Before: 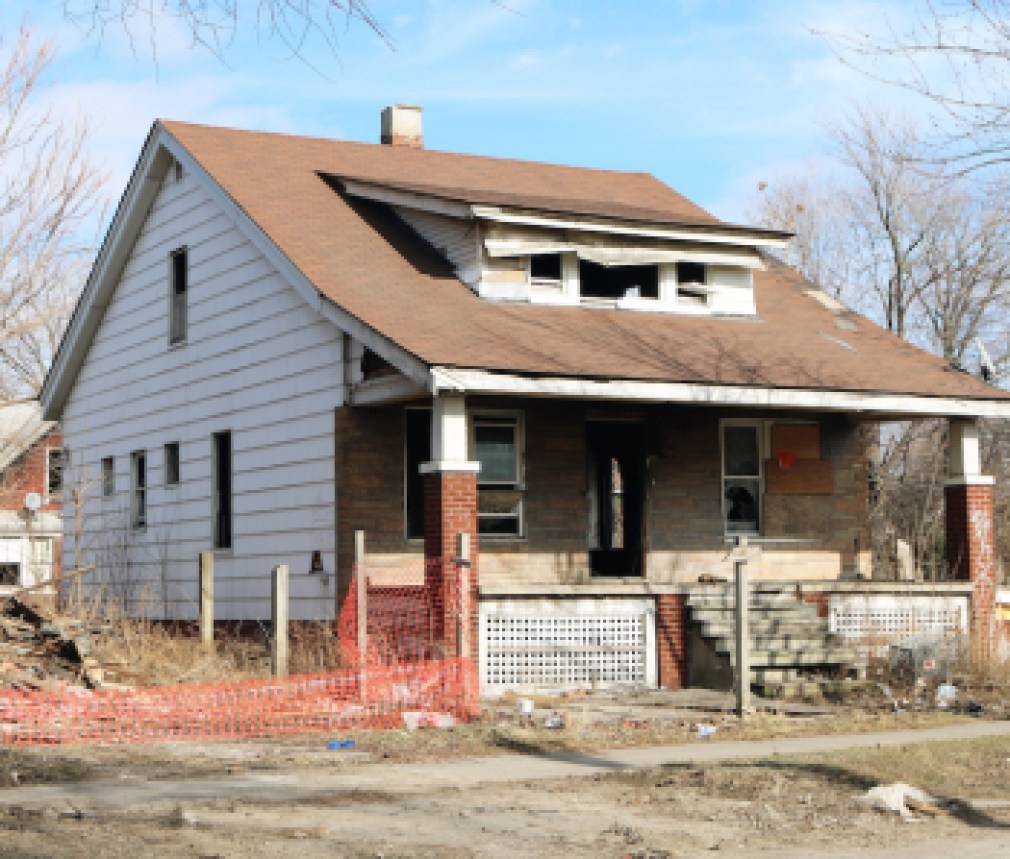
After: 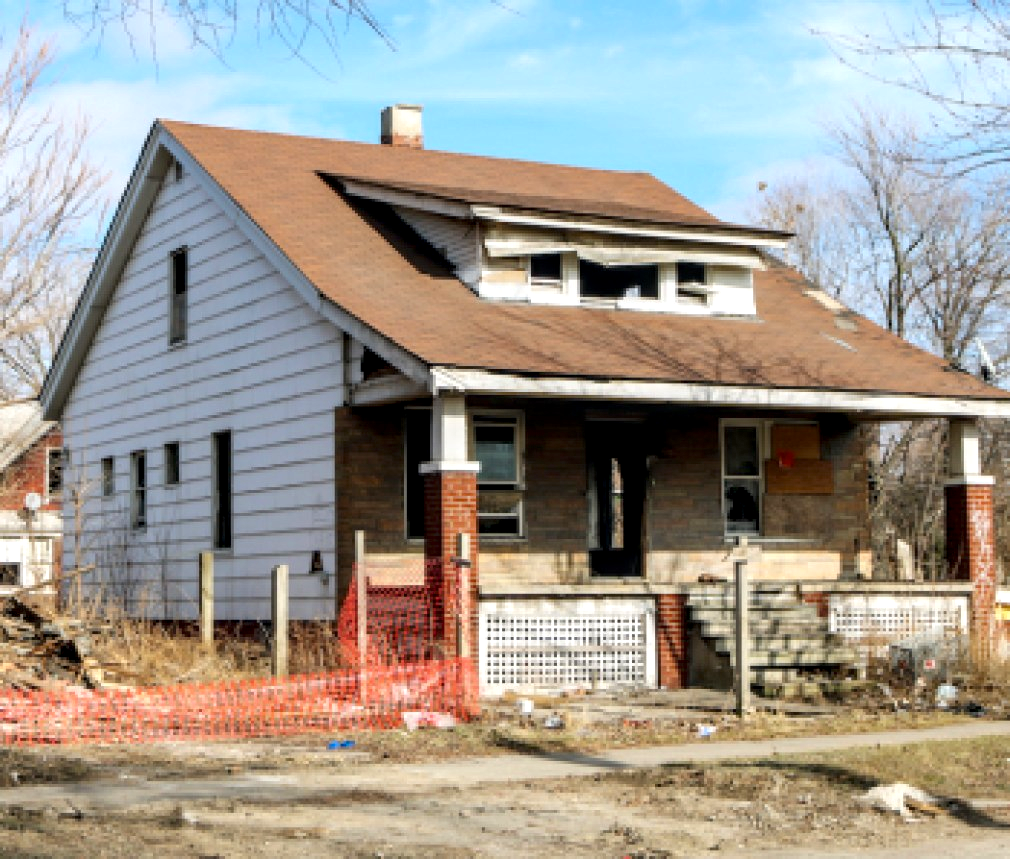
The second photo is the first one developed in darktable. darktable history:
local contrast: highlights 59%, detail 145%
color balance rgb: perceptual saturation grading › global saturation 20%, global vibrance 20%
